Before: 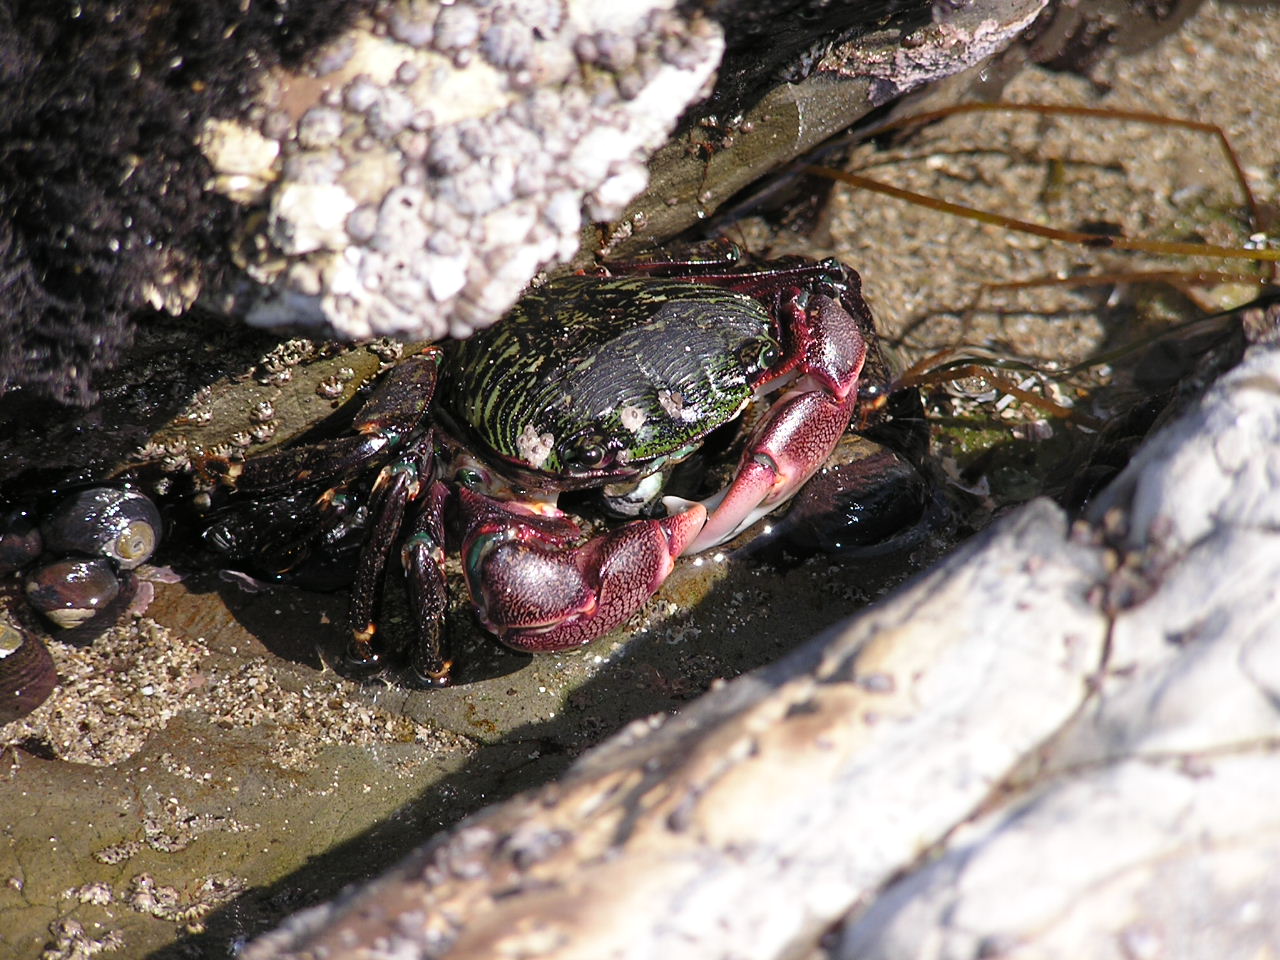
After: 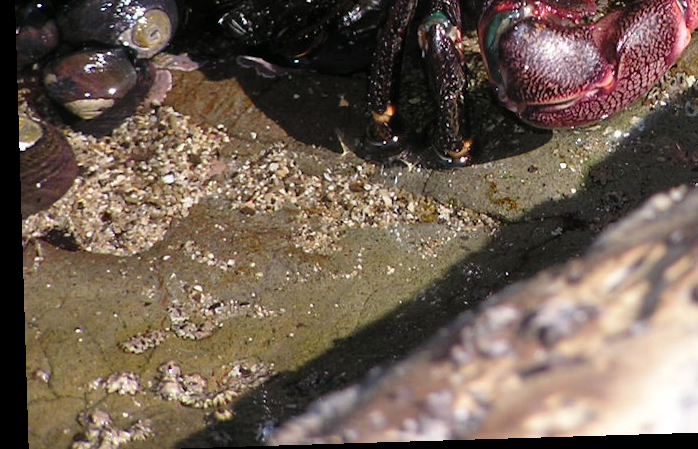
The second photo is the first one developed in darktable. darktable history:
crop and rotate: top 54.778%, right 46.61%, bottom 0.159%
rotate and perspective: rotation -1.75°, automatic cropping off
